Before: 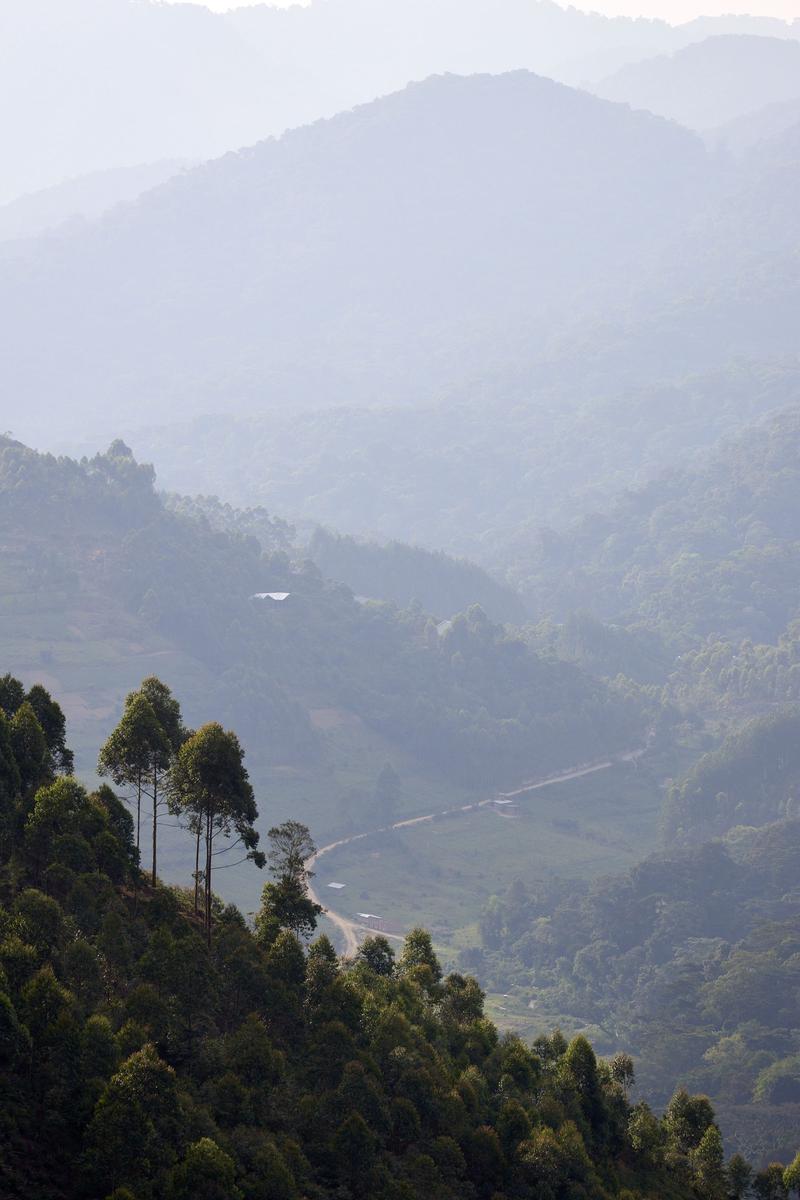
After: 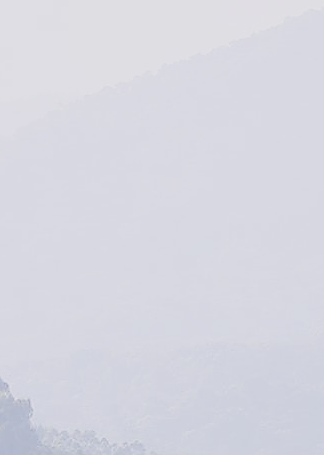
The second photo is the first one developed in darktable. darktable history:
crop: left 15.452%, top 5.459%, right 43.956%, bottom 56.62%
white balance: red 0.983, blue 1.036
levels: levels [0, 0.499, 1]
tone curve: curves: ch0 [(0, 0) (0.239, 0.248) (0.508, 0.606) (0.826, 0.855) (1, 0.945)]; ch1 [(0, 0) (0.401, 0.42) (0.442, 0.47) (0.492, 0.498) (0.511, 0.516) (0.555, 0.586) (0.681, 0.739) (1, 1)]; ch2 [(0, 0) (0.411, 0.433) (0.5, 0.504) (0.545, 0.574) (1, 1)], color space Lab, independent channels, preserve colors none
contrast brightness saturation: contrast 0.08, saturation 0.02
sigmoid: contrast 1.7, skew -0.2, preserve hue 0%, red attenuation 0.1, red rotation 0.035, green attenuation 0.1, green rotation -0.017, blue attenuation 0.15, blue rotation -0.052, base primaries Rec2020
sharpen: radius 1.4, amount 1.25, threshold 0.7
